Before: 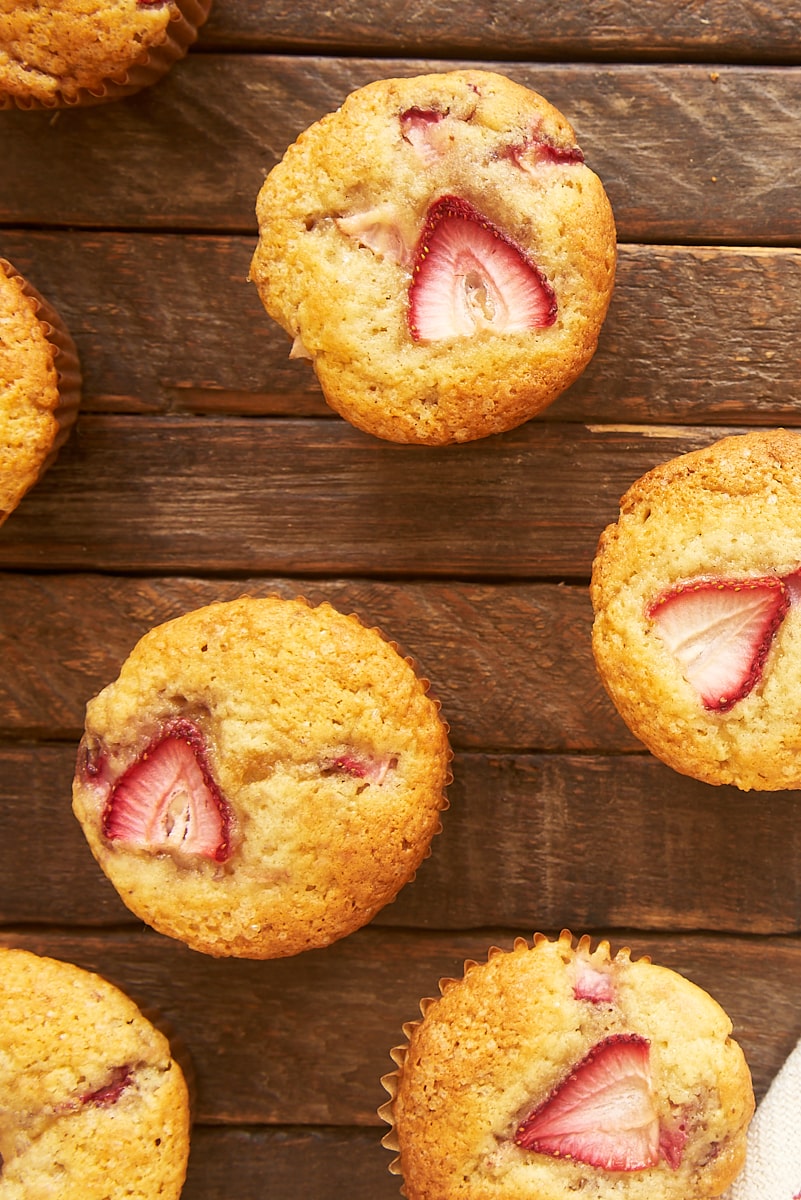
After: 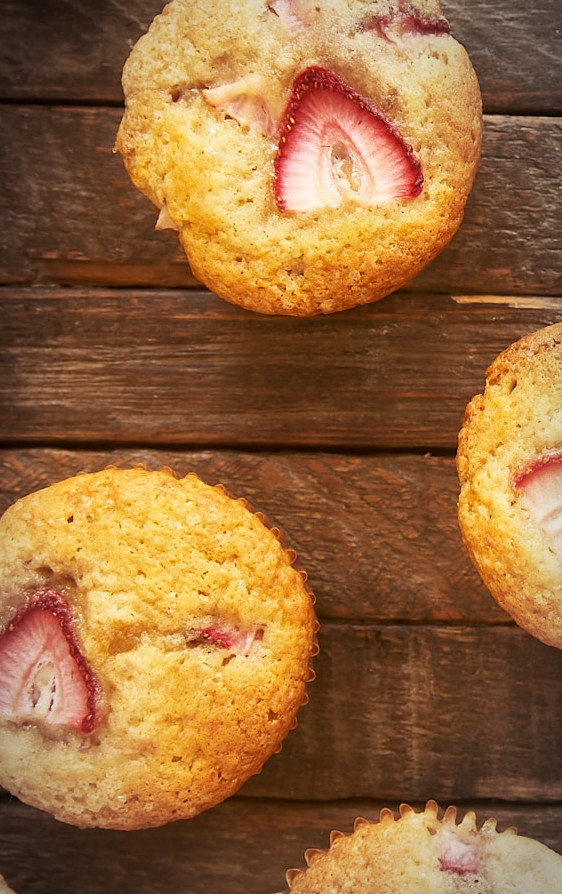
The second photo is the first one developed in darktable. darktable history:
vignetting: automatic ratio true
crop and rotate: left 16.834%, top 10.791%, right 12.947%, bottom 14.698%
